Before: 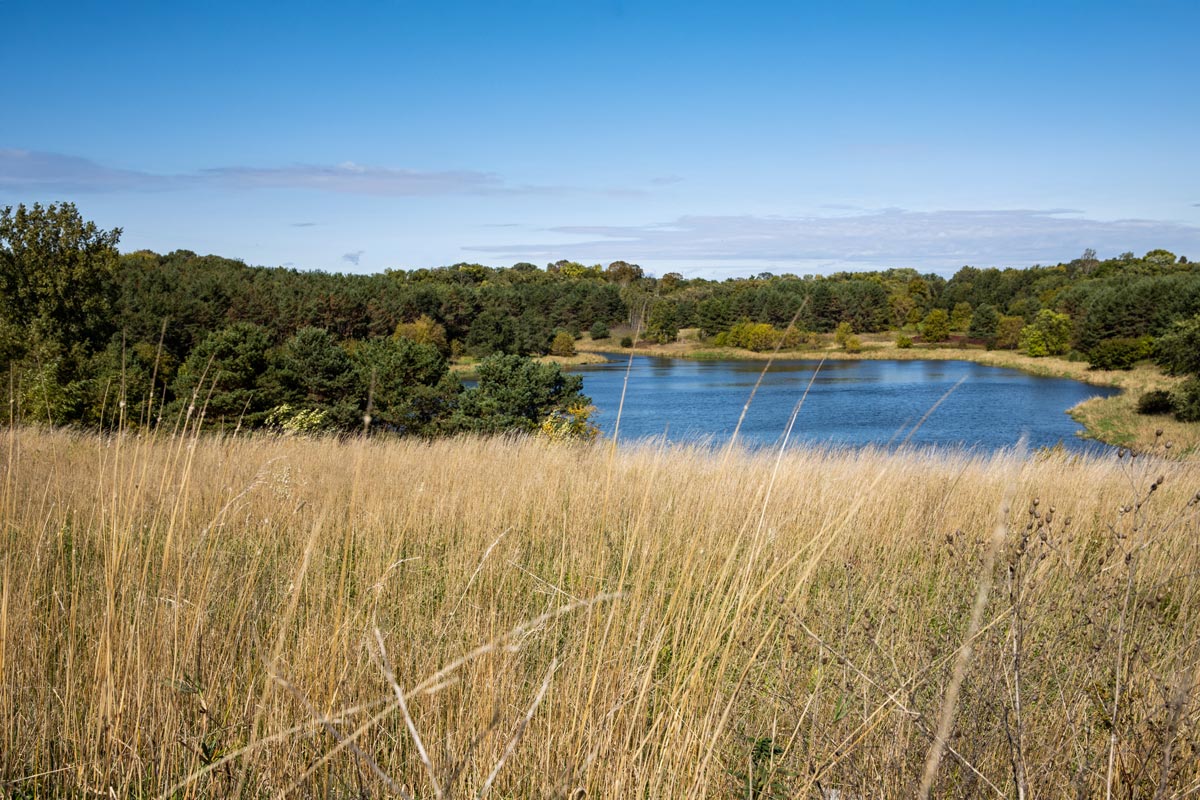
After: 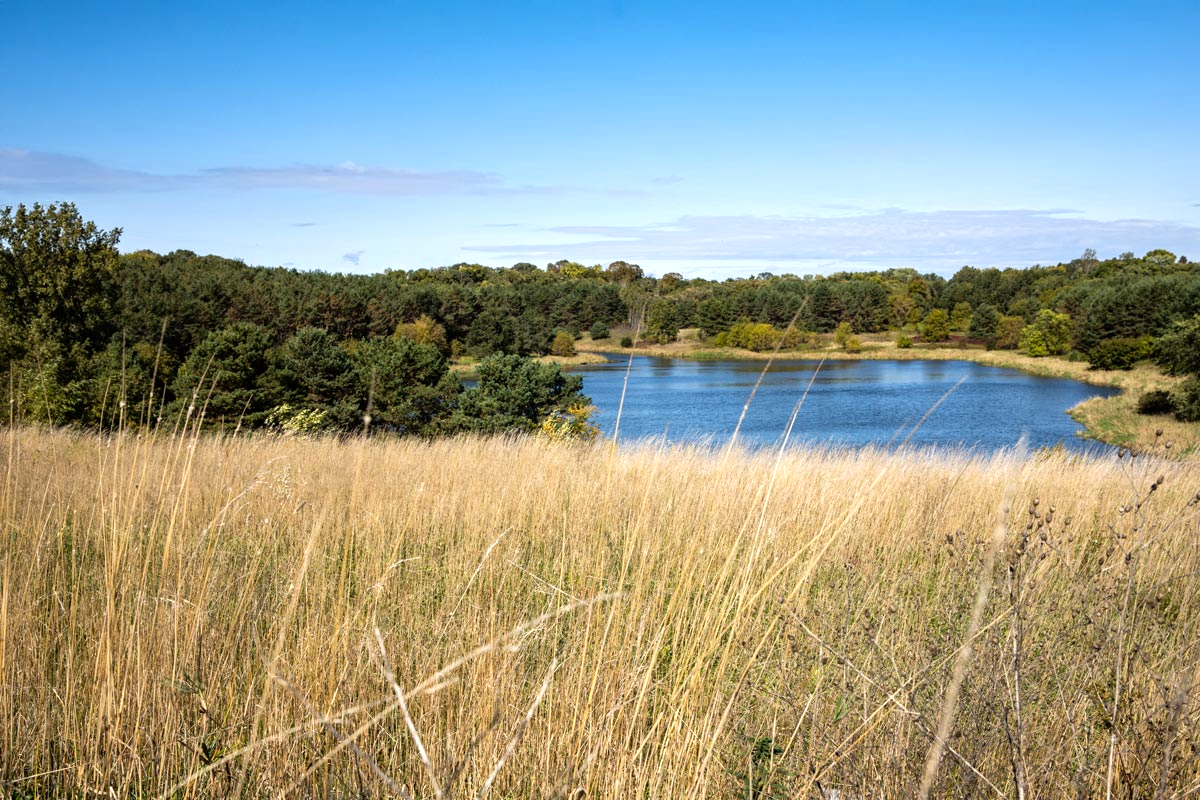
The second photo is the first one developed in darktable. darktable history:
tone equalizer: -8 EV -0.424 EV, -7 EV -0.36 EV, -6 EV -0.293 EV, -5 EV -0.248 EV, -3 EV 0.24 EV, -2 EV 0.311 EV, -1 EV 0.399 EV, +0 EV 0.388 EV
